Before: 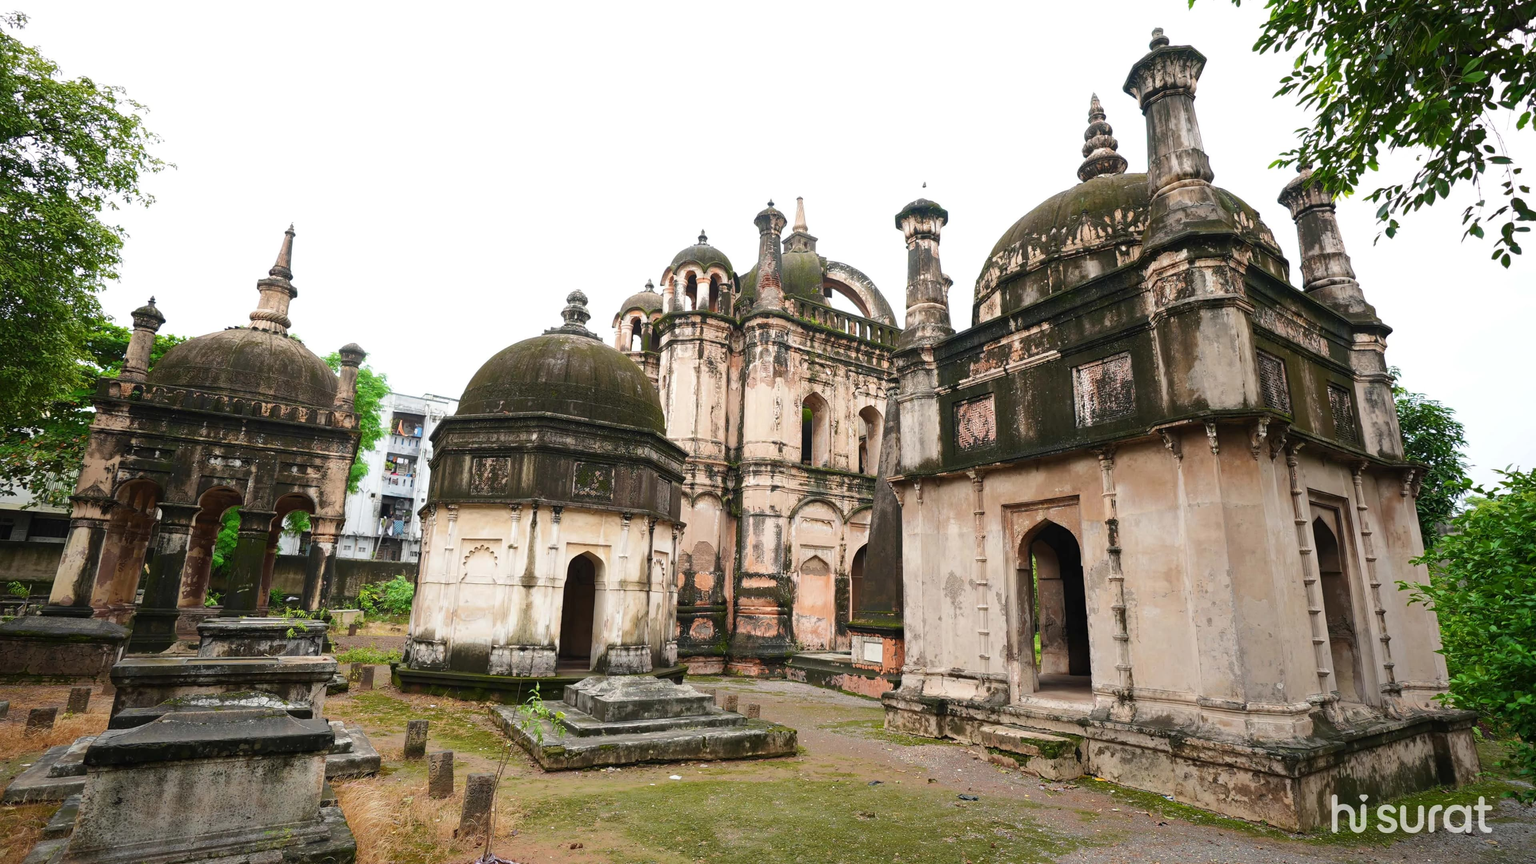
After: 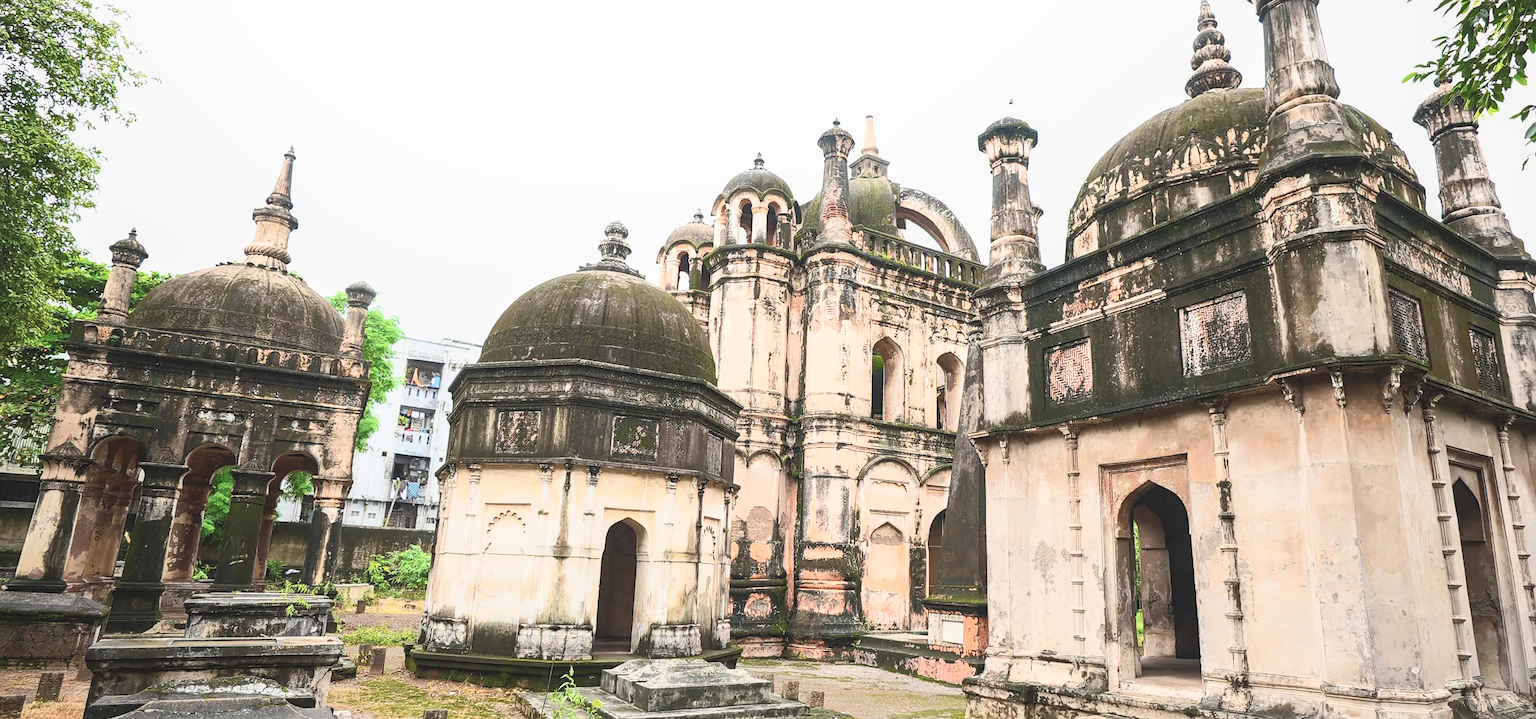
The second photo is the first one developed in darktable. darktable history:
exposure: compensate exposure bias true, compensate highlight preservation false
base curve: curves: ch0 [(0, 0) (0.303, 0.277) (1, 1)], preserve colors none
local contrast: detail 109%
sharpen: on, module defaults
crop and rotate: left 2.31%, top 11.133%, right 9.707%, bottom 15.58%
contrast brightness saturation: contrast 0.387, brightness 0.523
